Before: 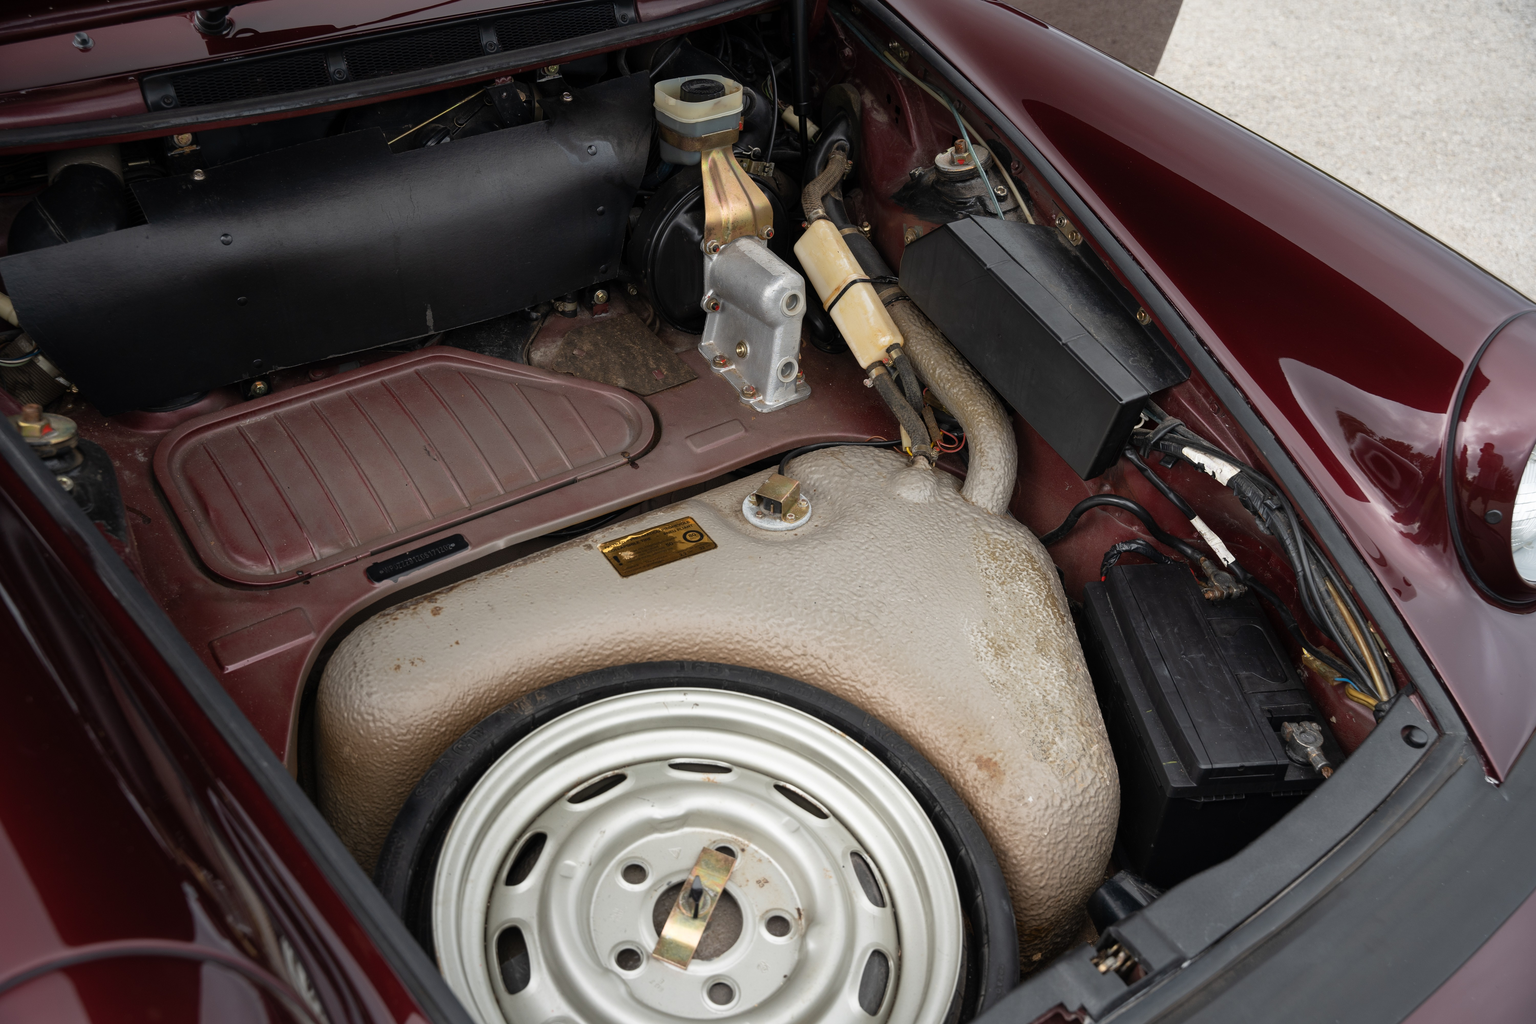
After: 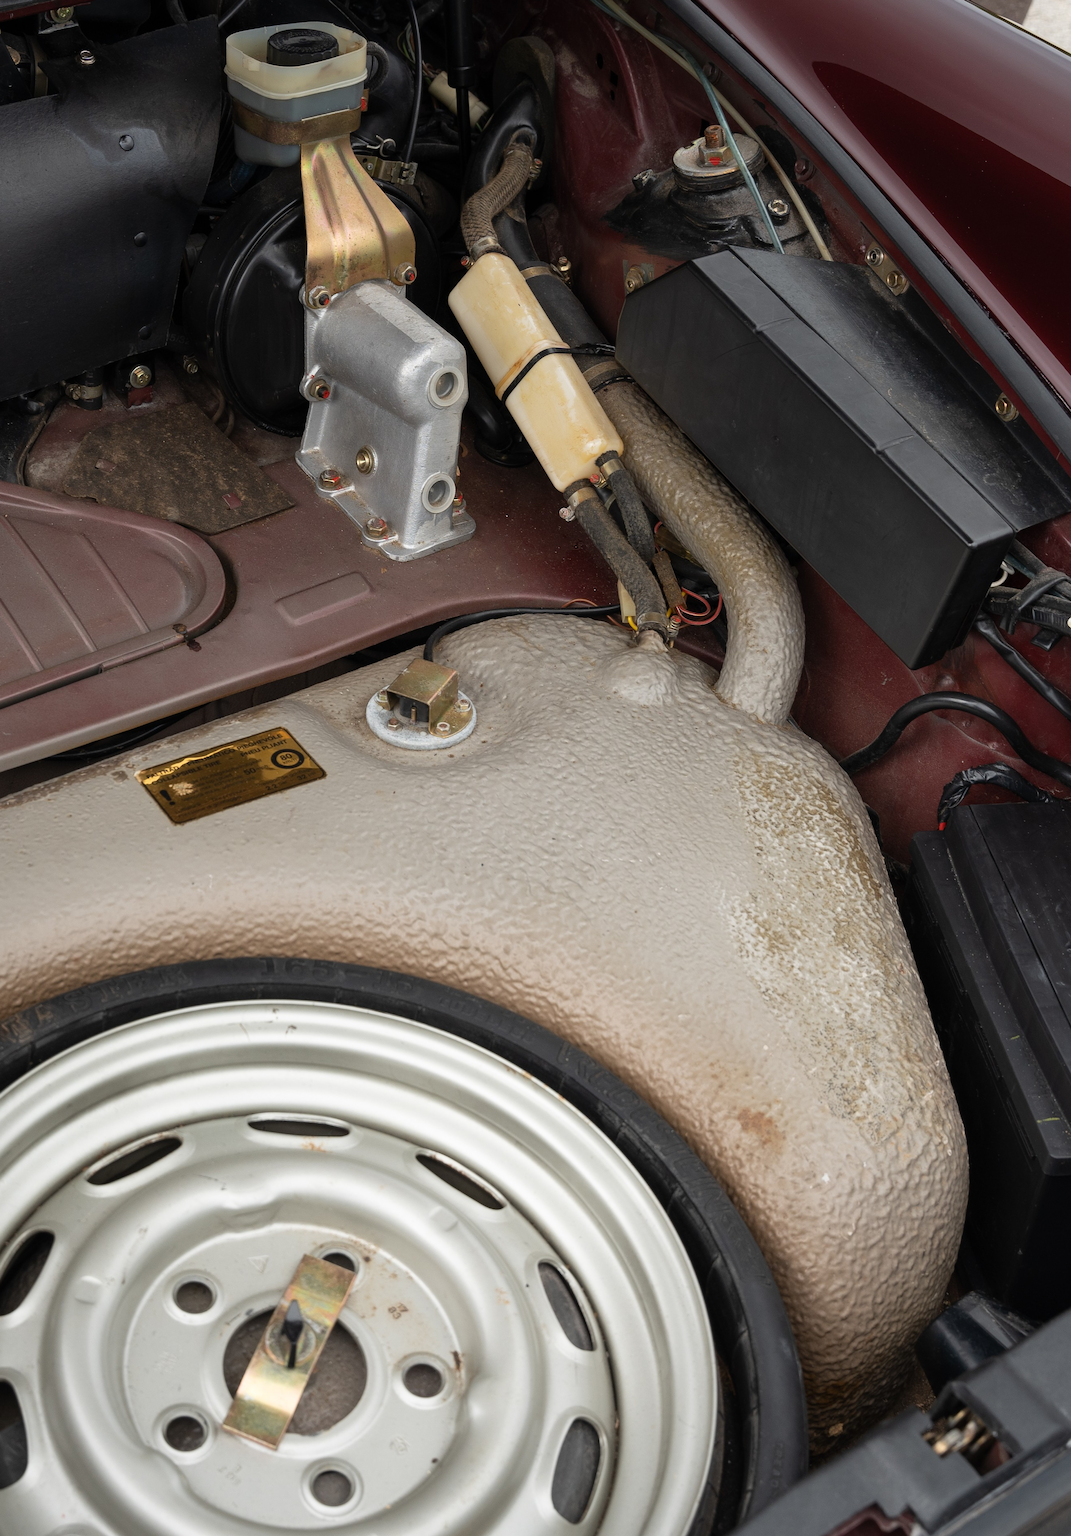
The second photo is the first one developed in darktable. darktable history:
crop: left 33.411%, top 5.972%, right 22.86%
